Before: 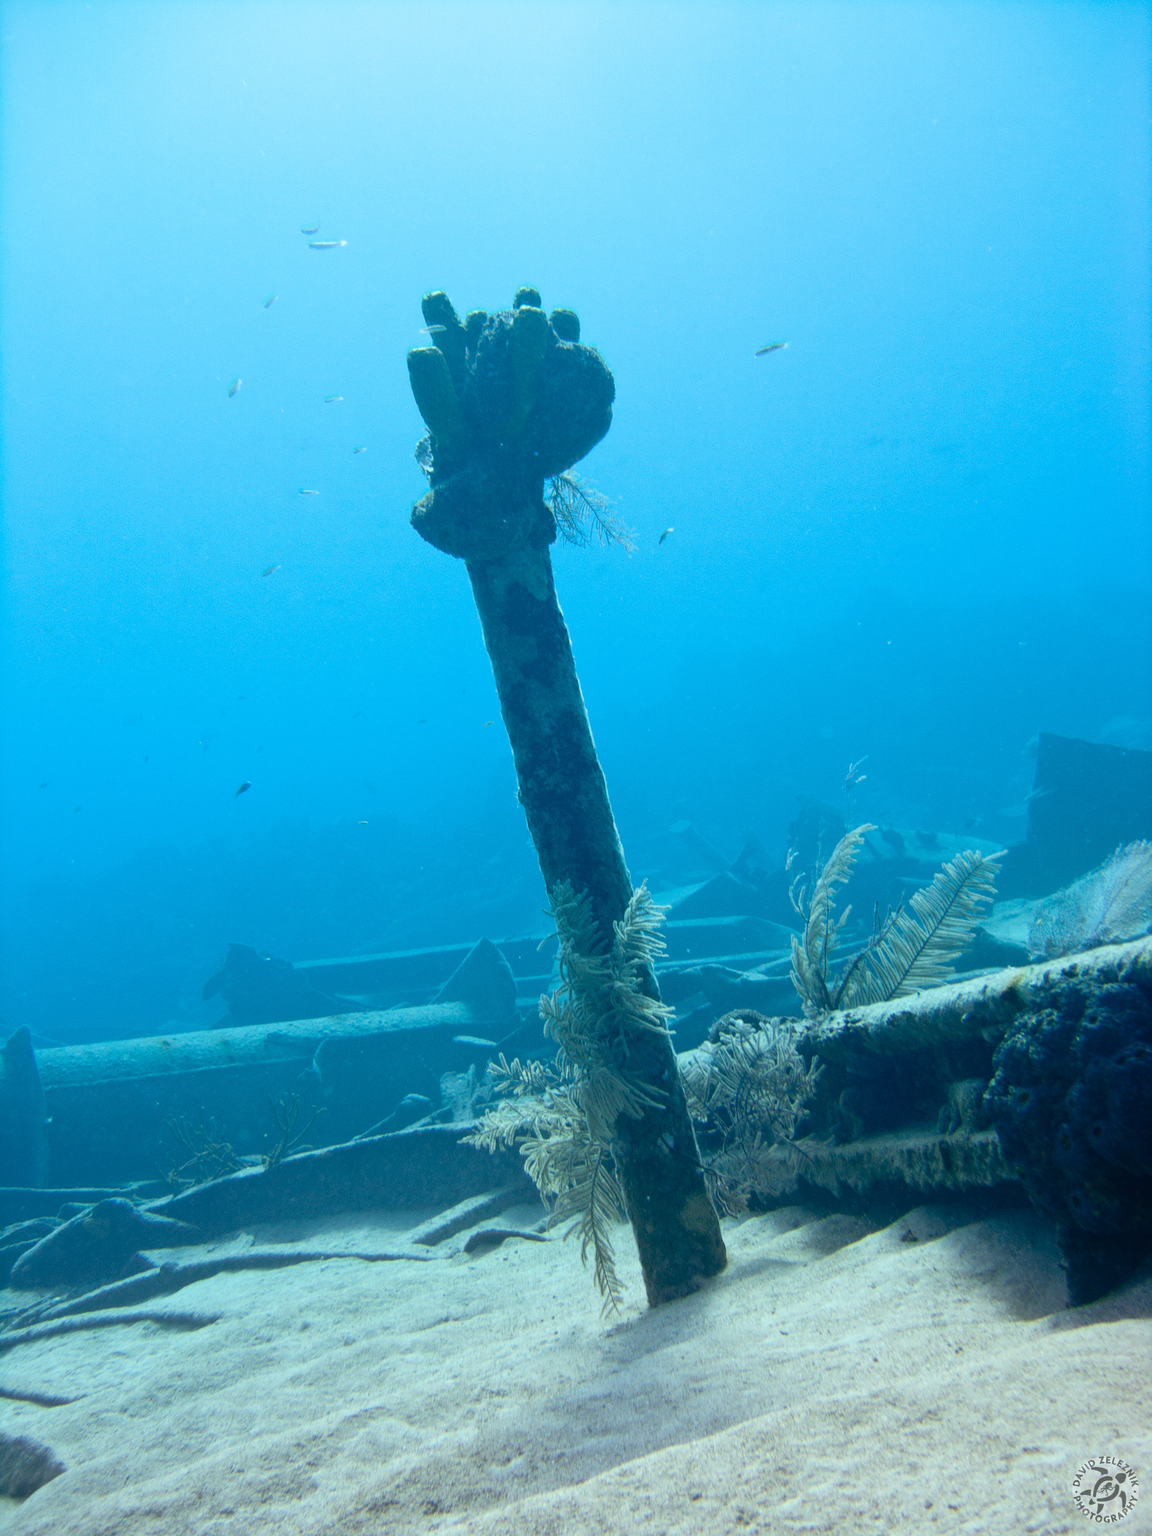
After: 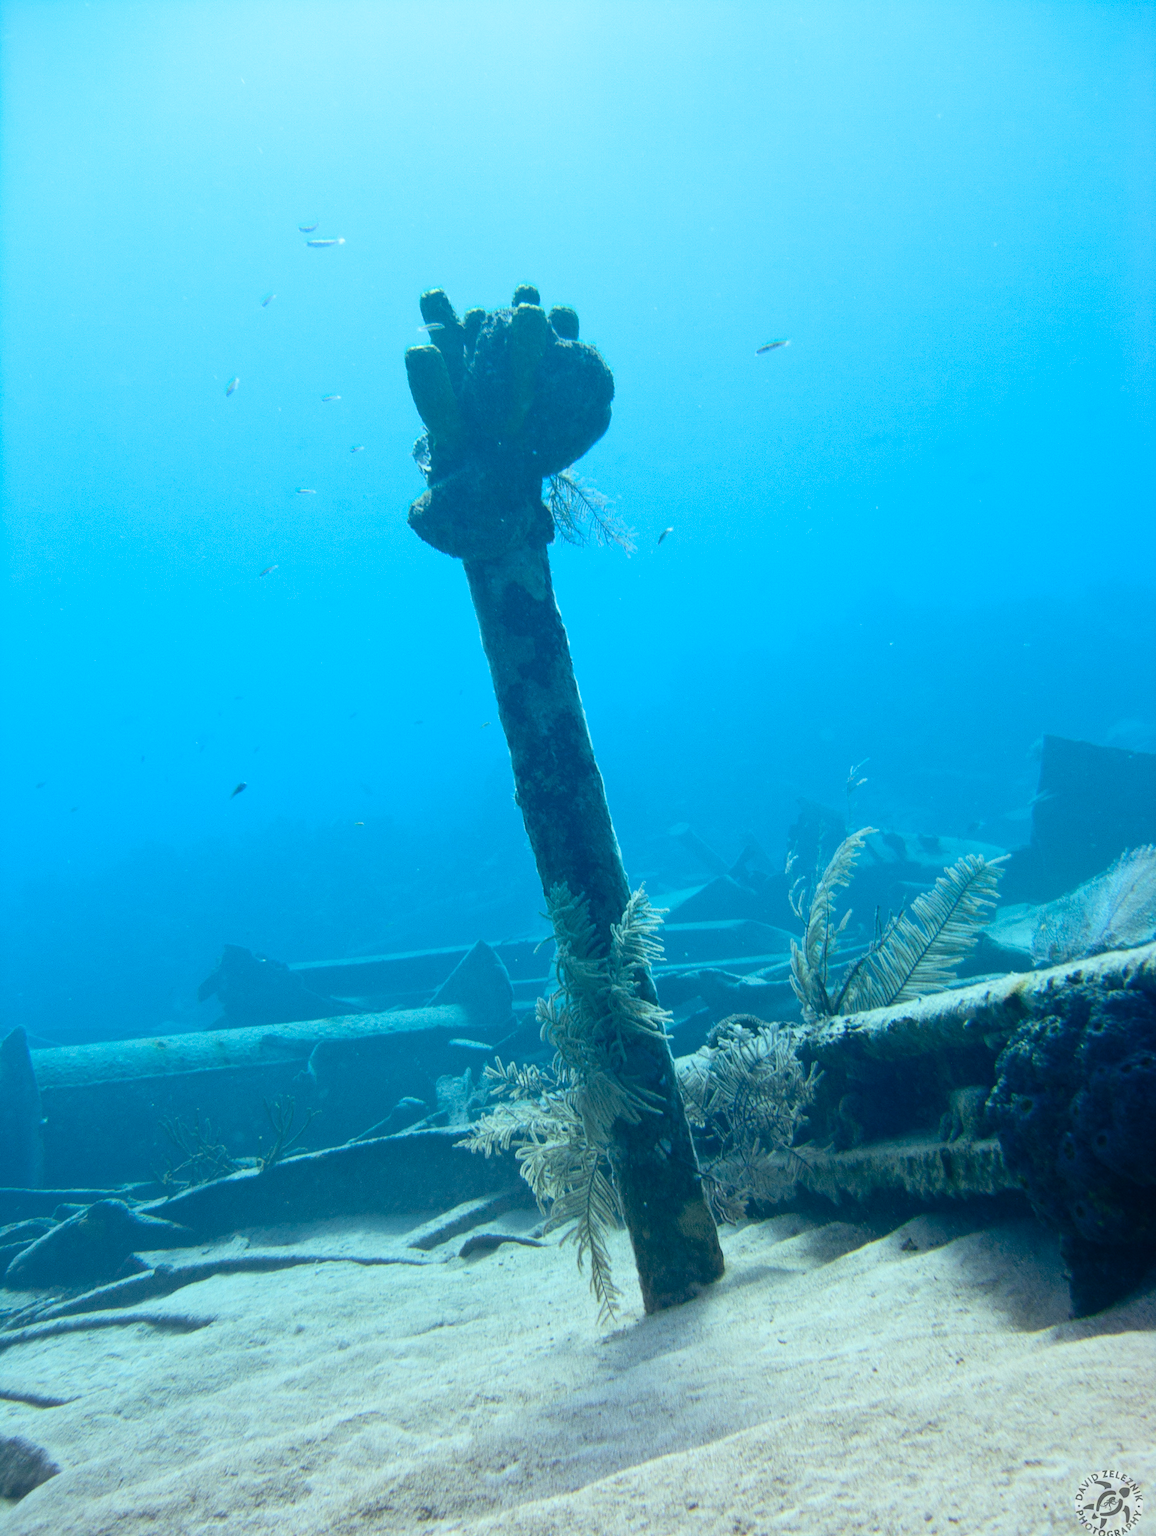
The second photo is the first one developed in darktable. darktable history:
contrast brightness saturation: contrast 0.1, brightness 0.03, saturation 0.09
rotate and perspective: rotation 0.192°, lens shift (horizontal) -0.015, crop left 0.005, crop right 0.996, crop top 0.006, crop bottom 0.99
